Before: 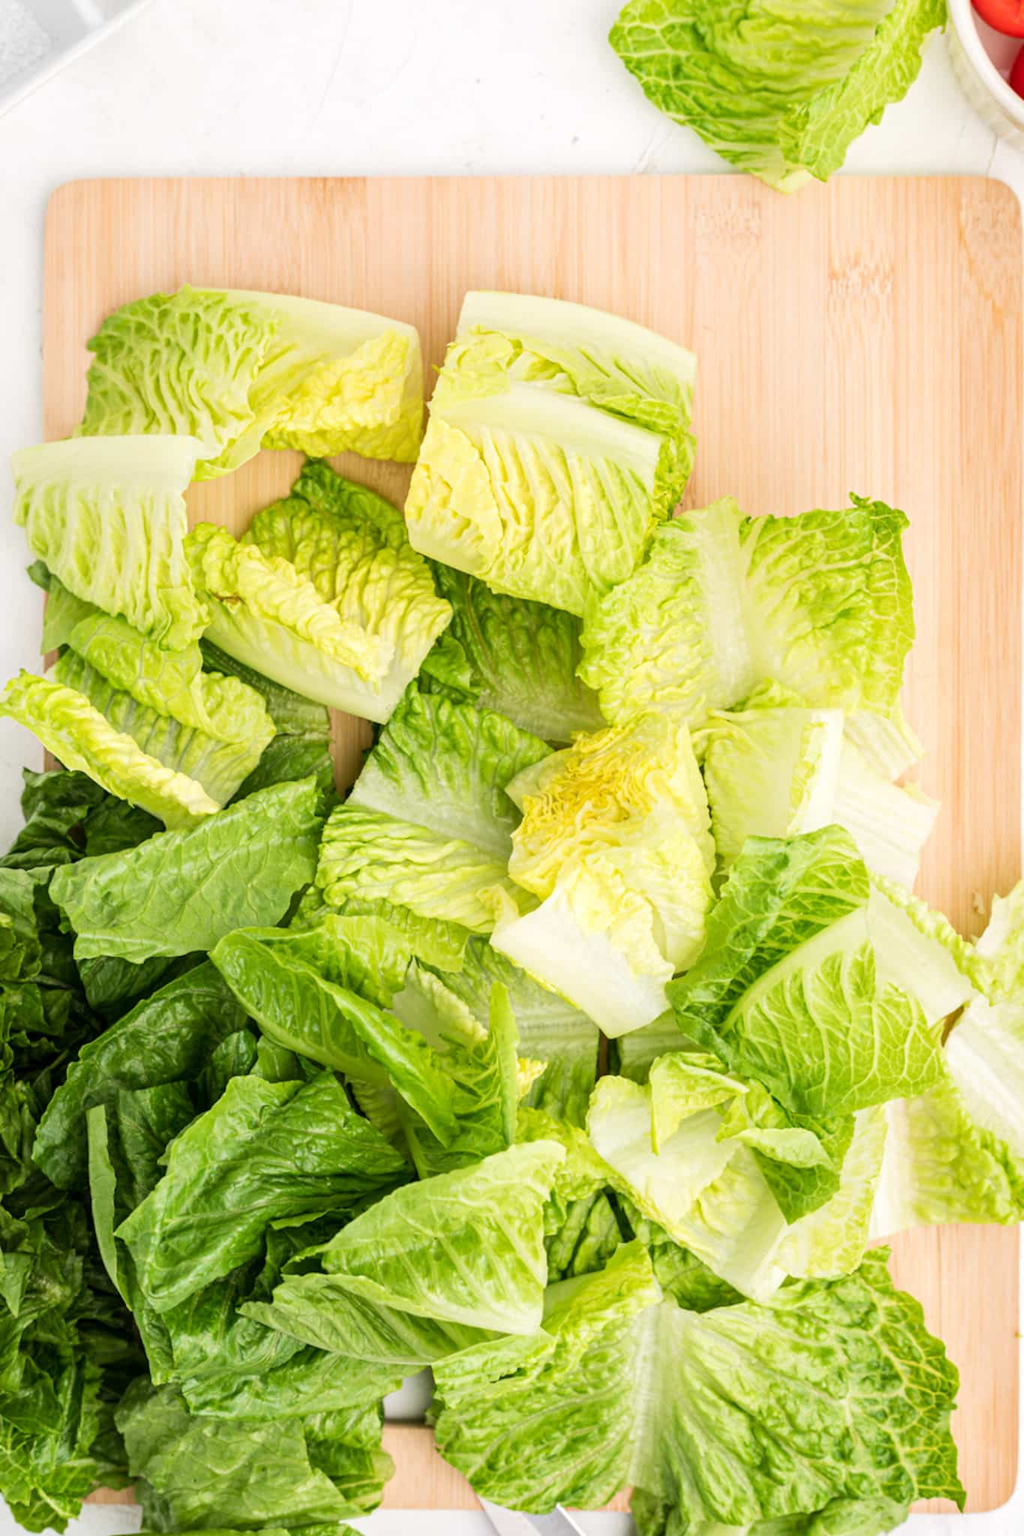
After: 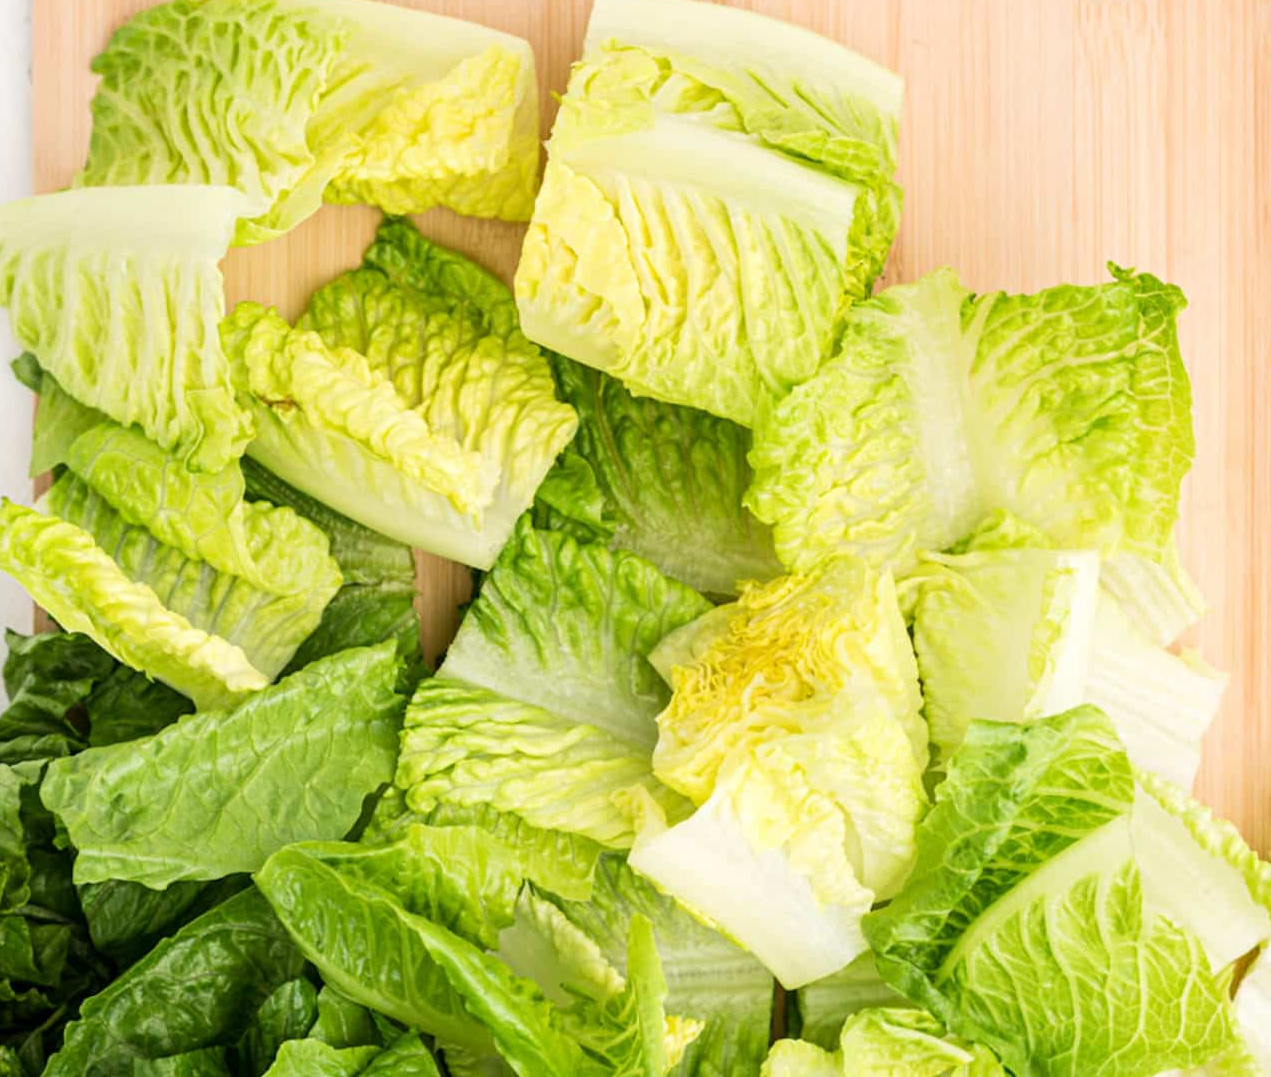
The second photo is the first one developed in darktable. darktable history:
crop: left 1.842%, top 19.306%, right 5.005%, bottom 28.097%
